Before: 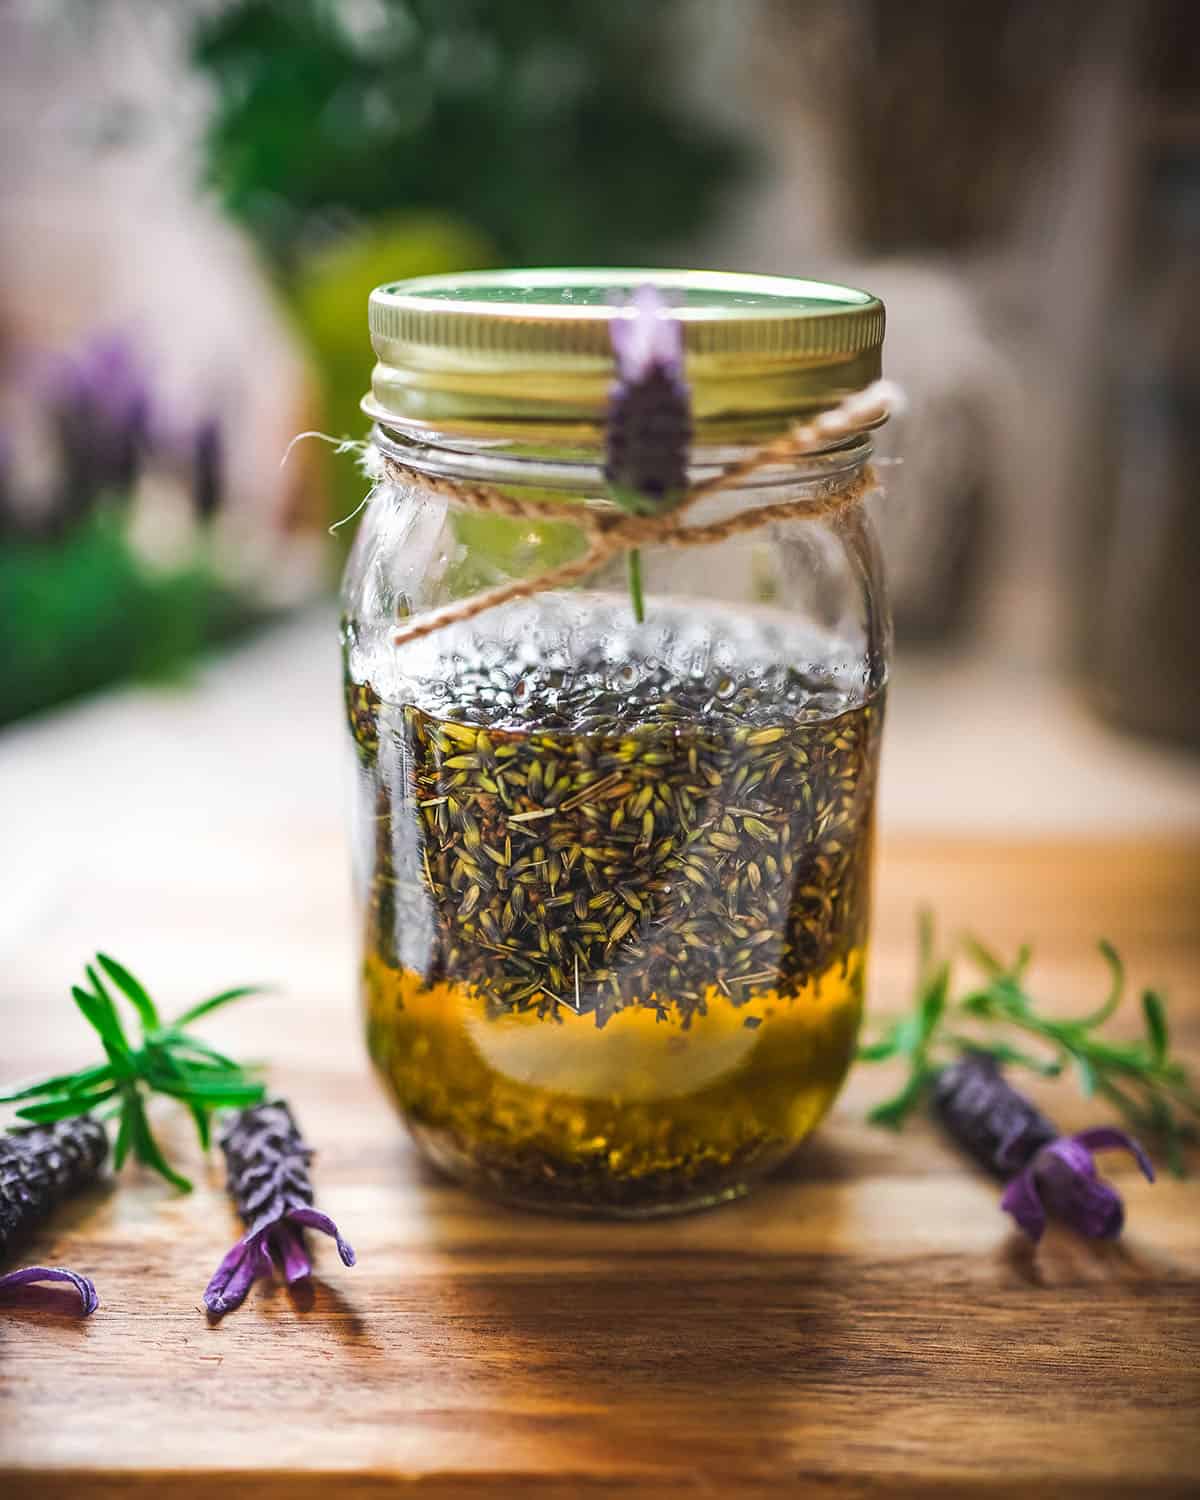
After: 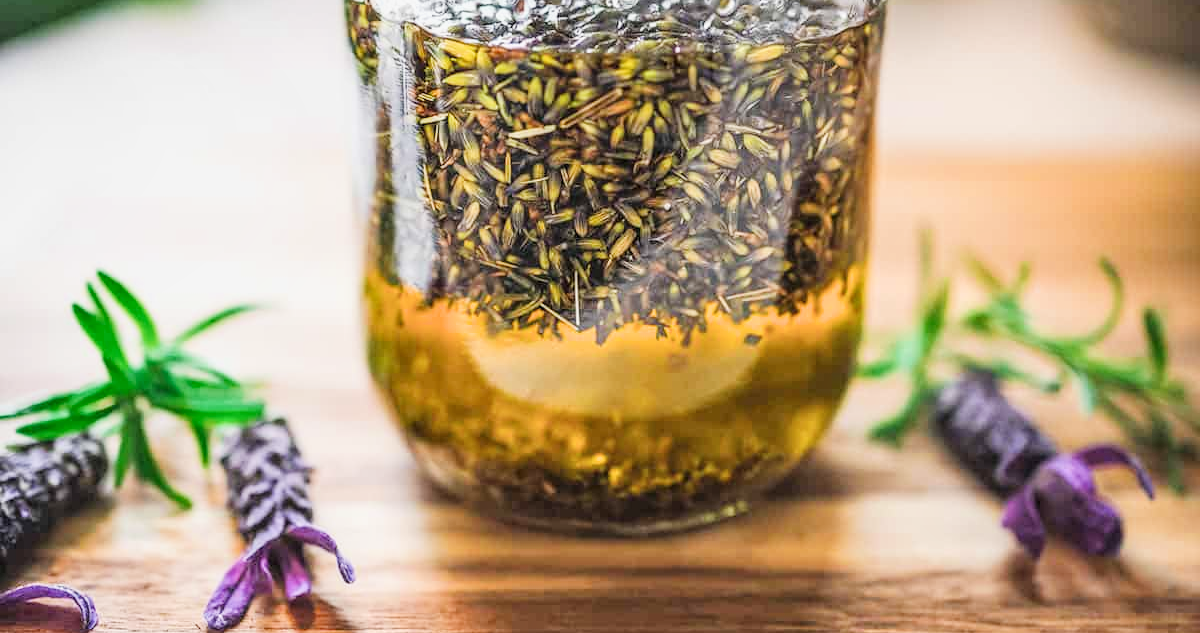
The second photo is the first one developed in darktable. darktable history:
exposure: black level correction -0.002, exposure 1.114 EV, compensate highlight preservation false
filmic rgb: black relative exposure -7.65 EV, white relative exposure 4.56 EV, hardness 3.61
local contrast: on, module defaults
crop: top 45.567%, bottom 12.172%
